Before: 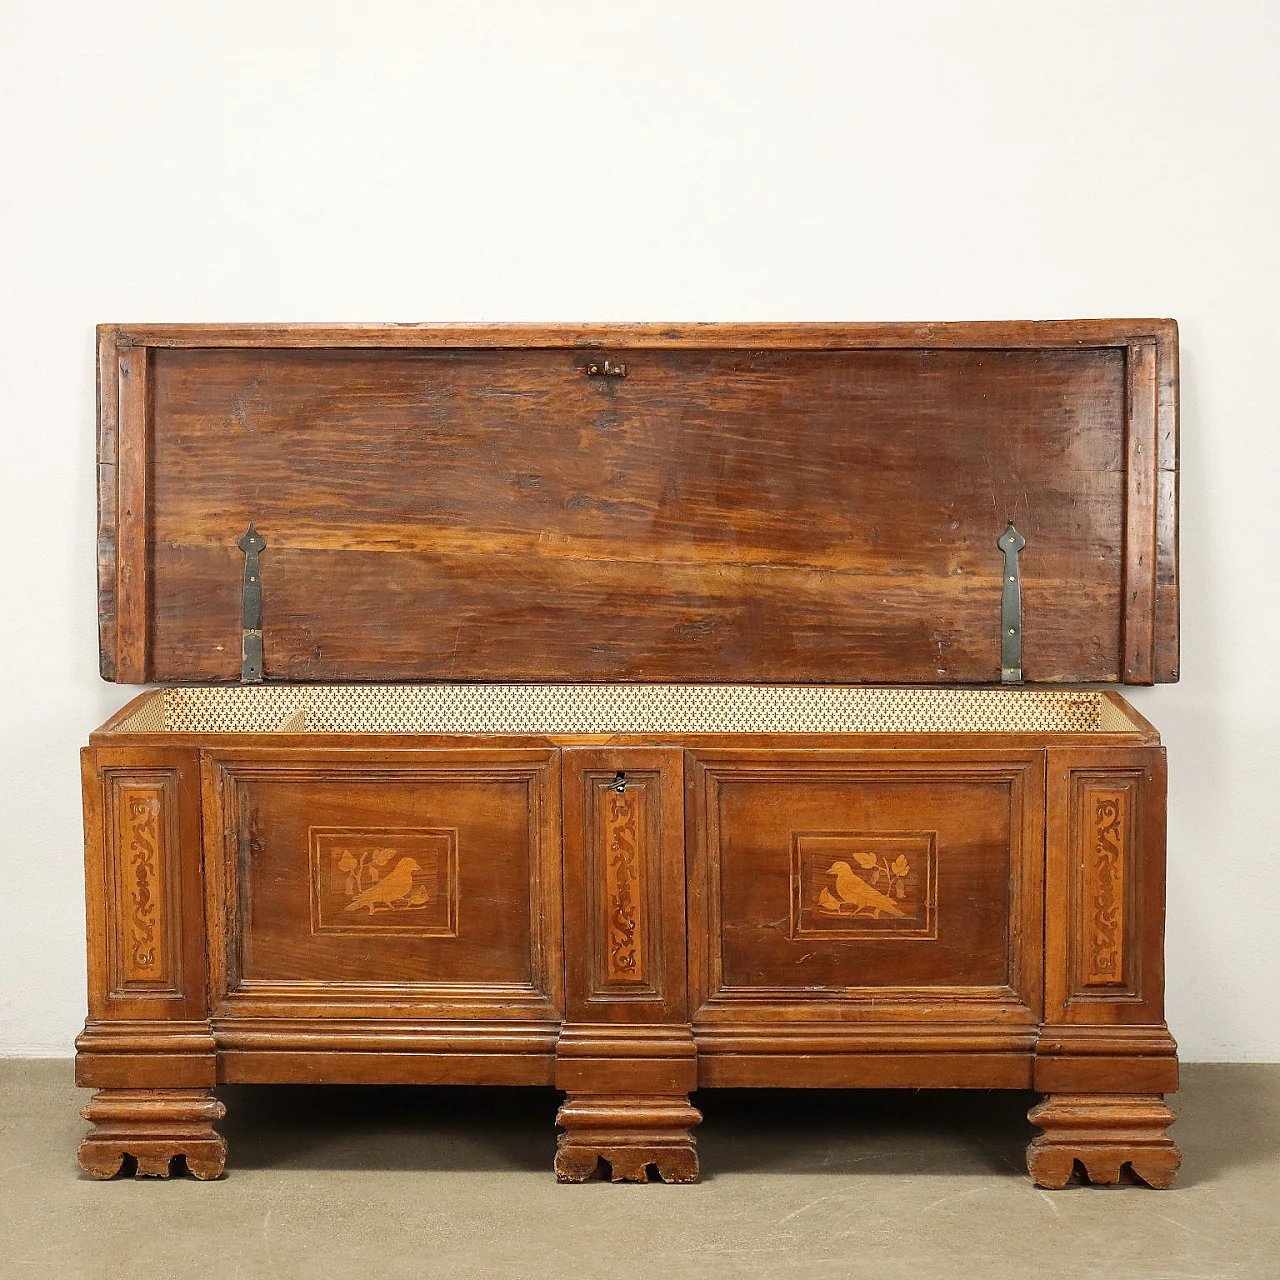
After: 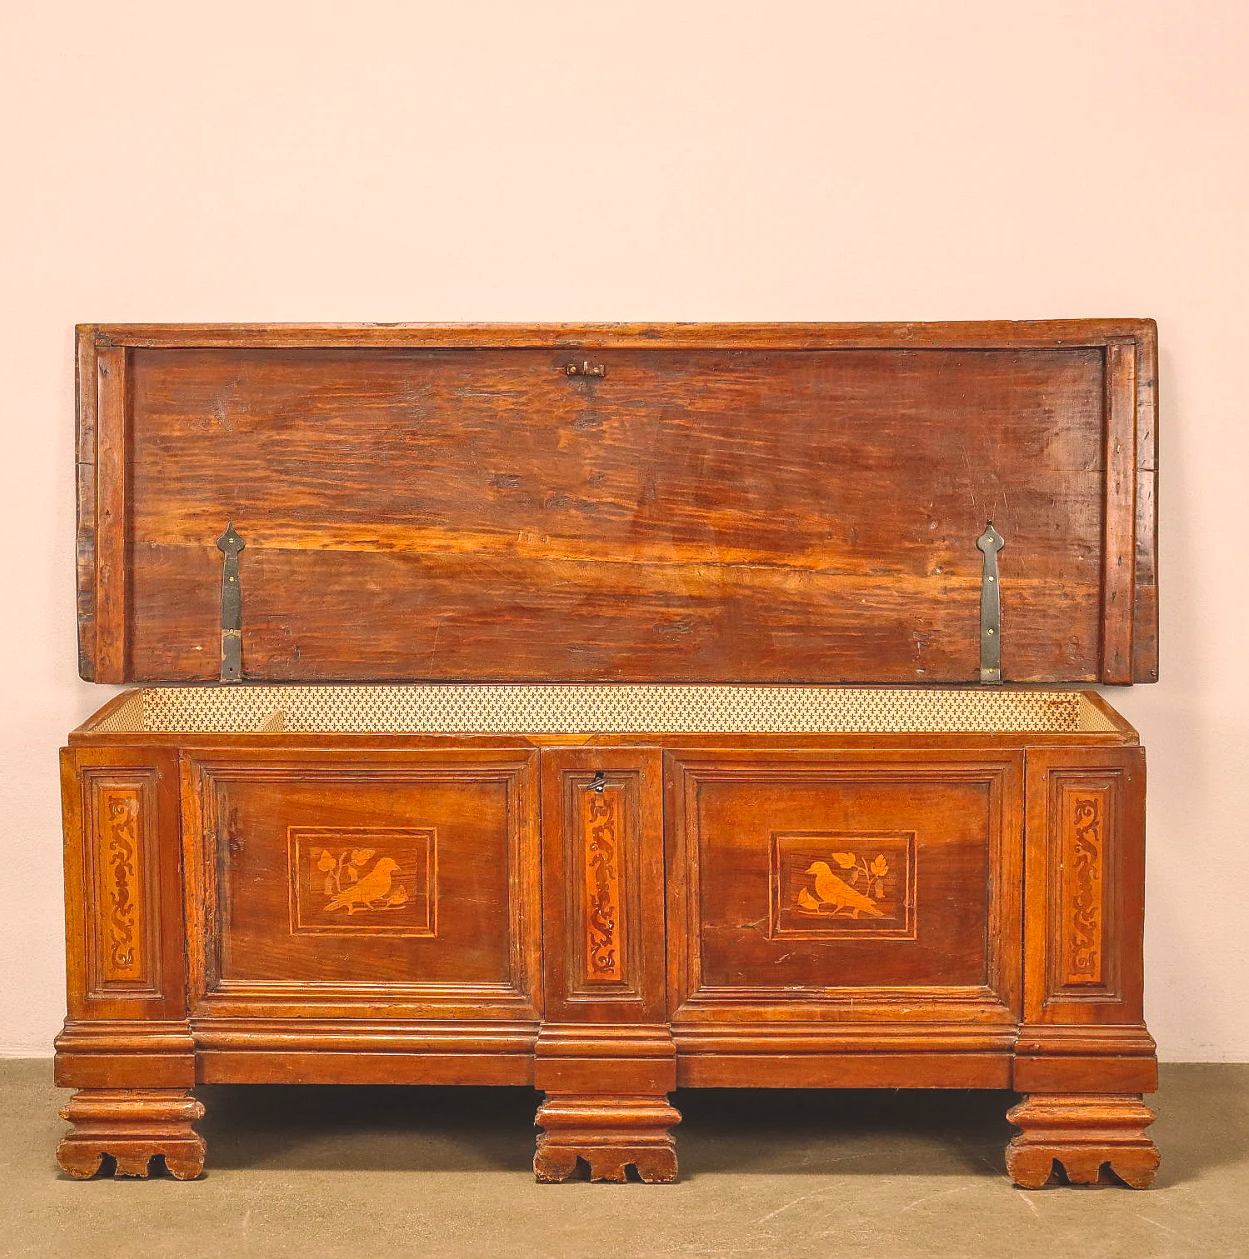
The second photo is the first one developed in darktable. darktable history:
local contrast: detail 130%
contrast brightness saturation: saturation 0.179
crop and rotate: left 1.66%, right 0.709%, bottom 1.565%
tone equalizer: -7 EV 0.155 EV, -6 EV 0.617 EV, -5 EV 1.13 EV, -4 EV 1.31 EV, -3 EV 1.15 EV, -2 EV 0.6 EV, -1 EV 0.154 EV
exposure: black level correction -0.013, exposure -0.196 EV, compensate exposure bias true, compensate highlight preservation false
color correction: highlights a* 11.98, highlights b* 12.37
haze removal: compatibility mode true, adaptive false
